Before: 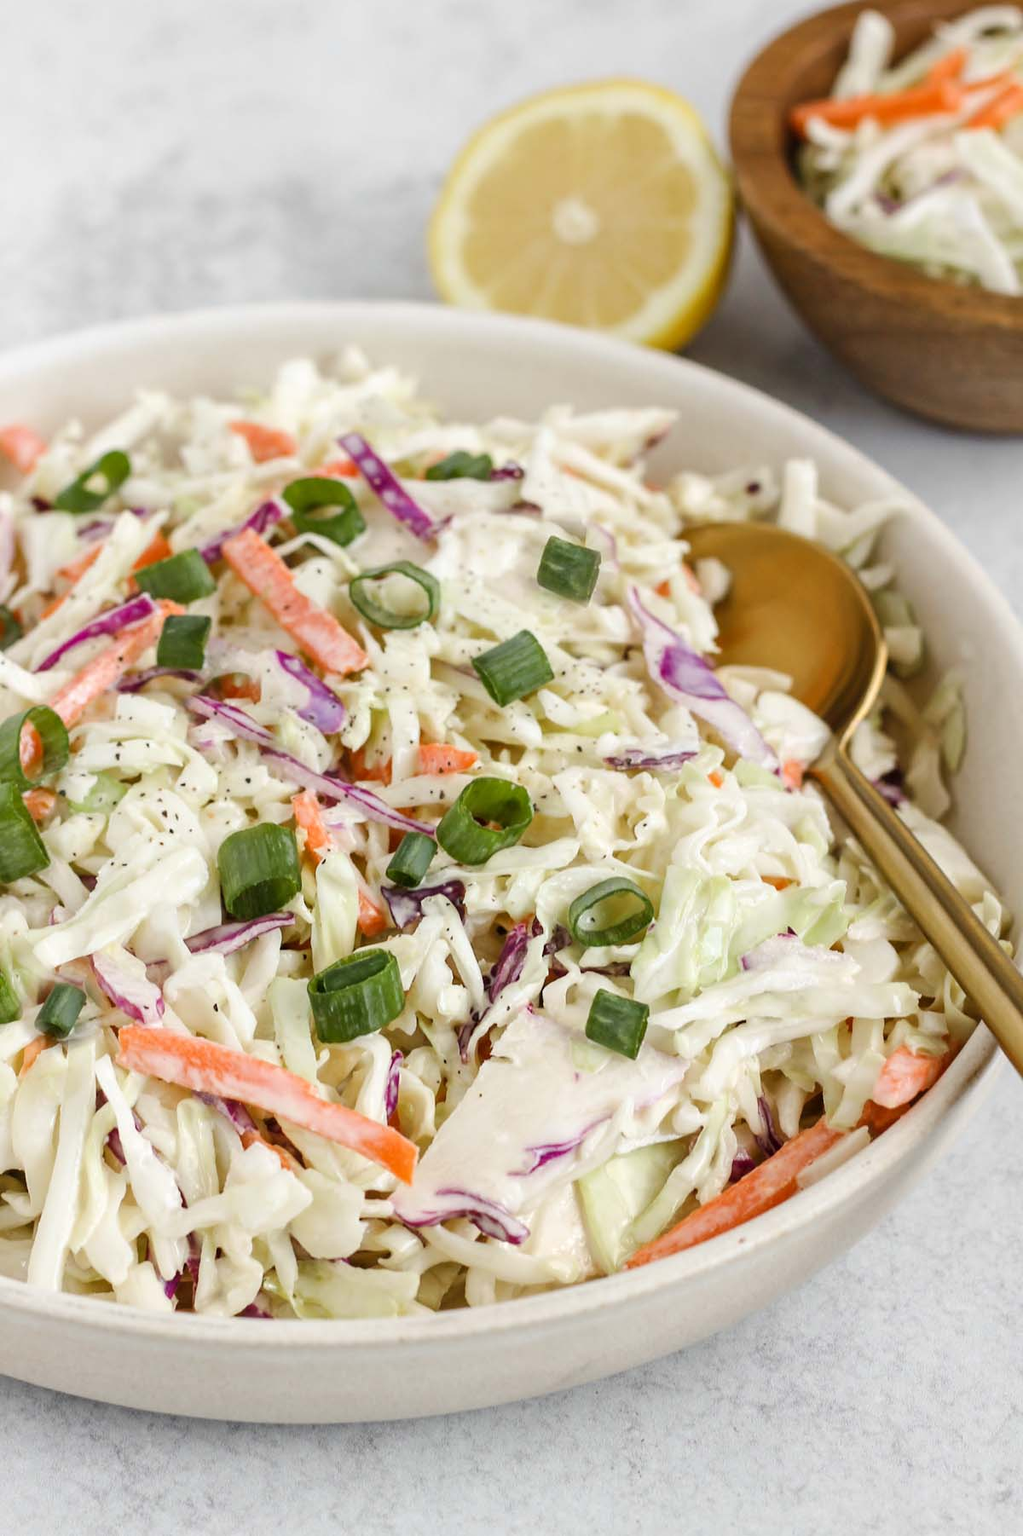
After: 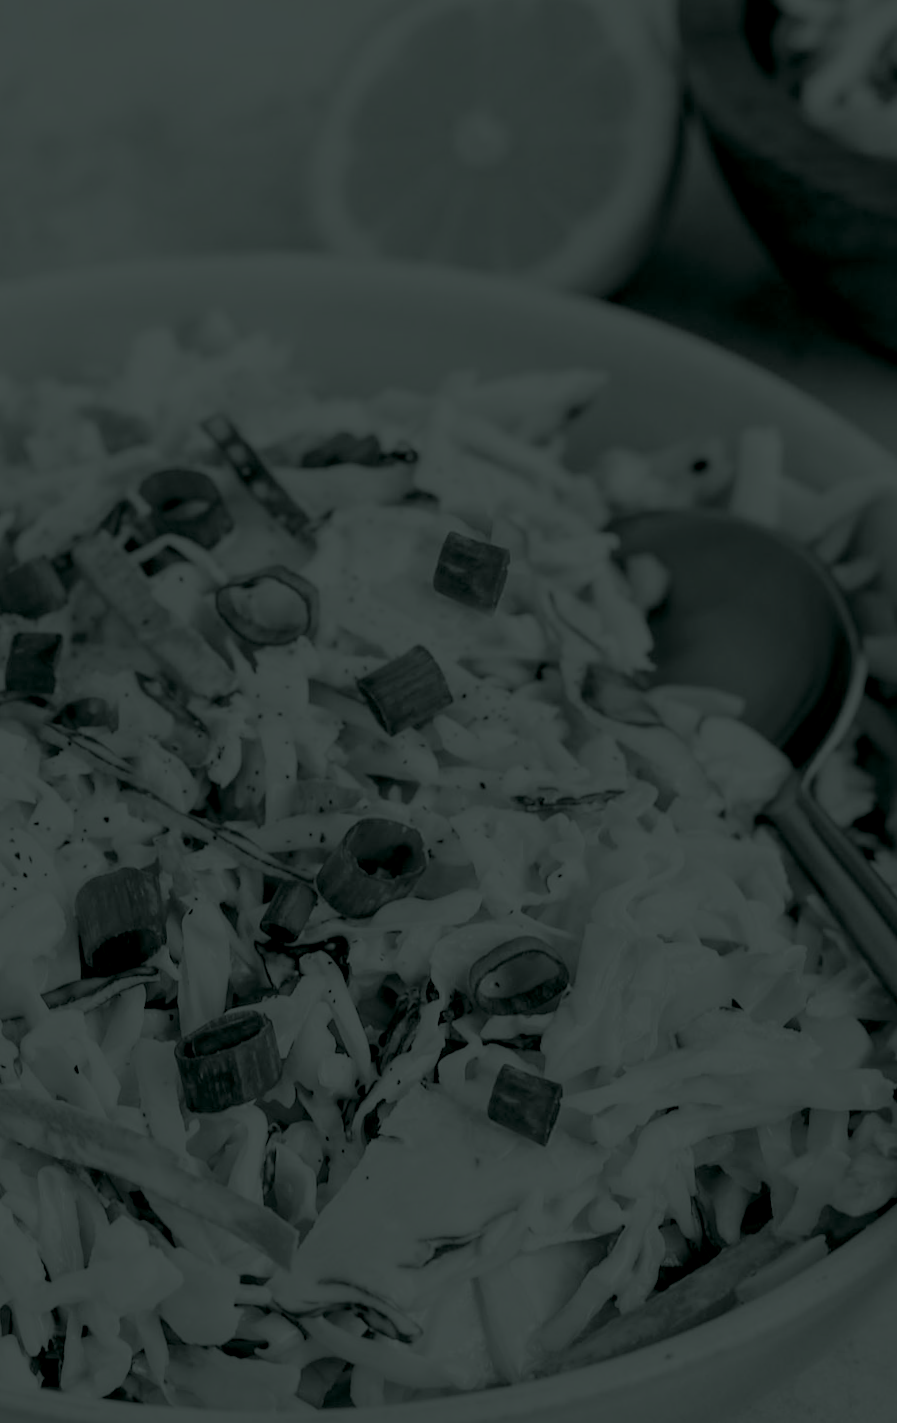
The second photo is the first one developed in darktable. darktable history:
filmic rgb: black relative exposure -7.65 EV, white relative exposure 4.56 EV, hardness 3.61
rotate and perspective: rotation 0.062°, lens shift (vertical) 0.115, lens shift (horizontal) -0.133, crop left 0.047, crop right 0.94, crop top 0.061, crop bottom 0.94
crop: left 11.225%, top 5.381%, right 9.565%, bottom 10.314%
colorize: hue 90°, saturation 19%, lightness 1.59%, version 1
